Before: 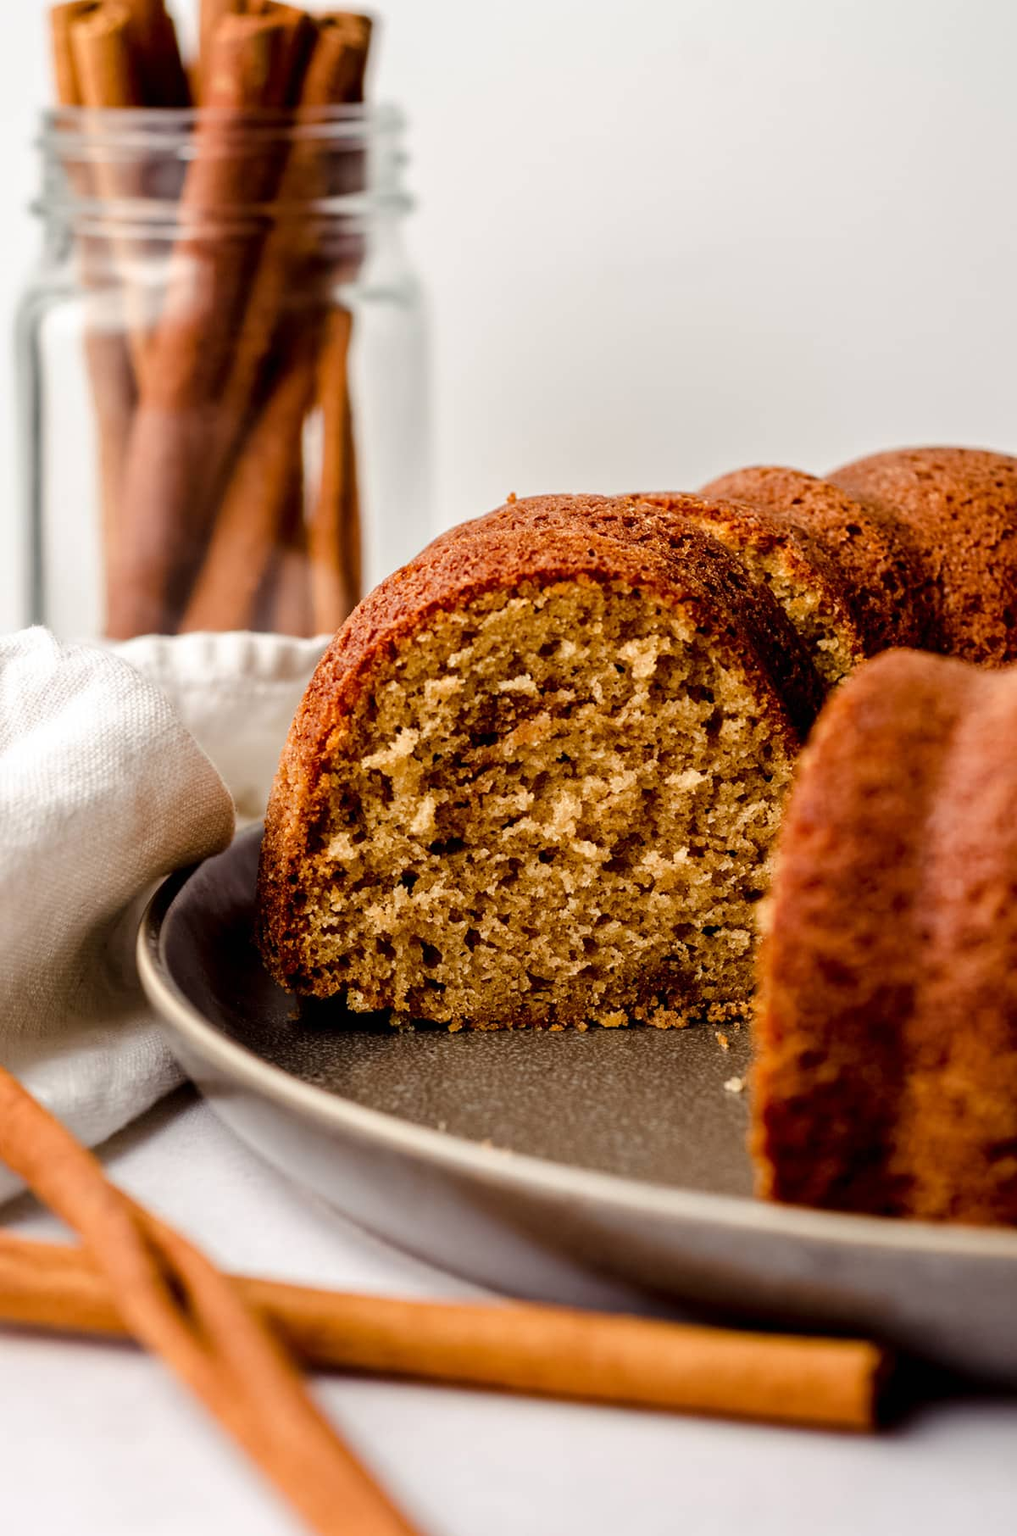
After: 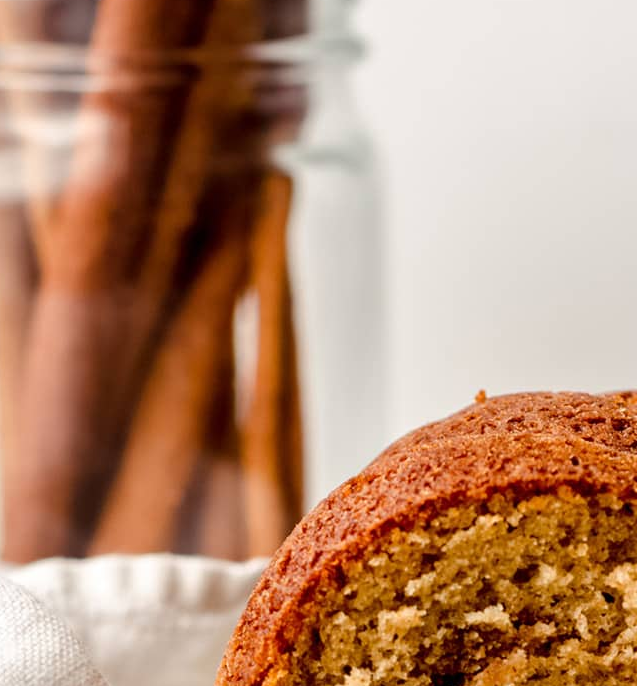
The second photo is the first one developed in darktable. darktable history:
crop: left 10.28%, top 10.548%, right 36.609%, bottom 51.561%
